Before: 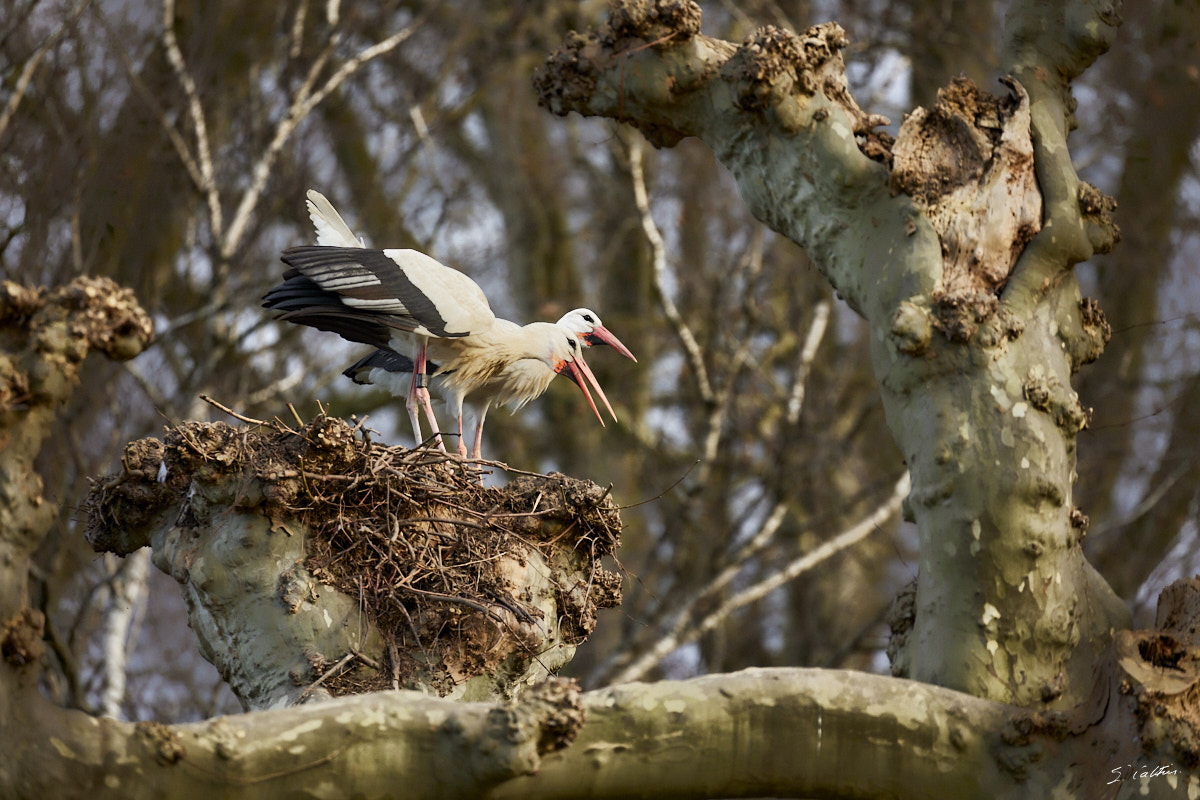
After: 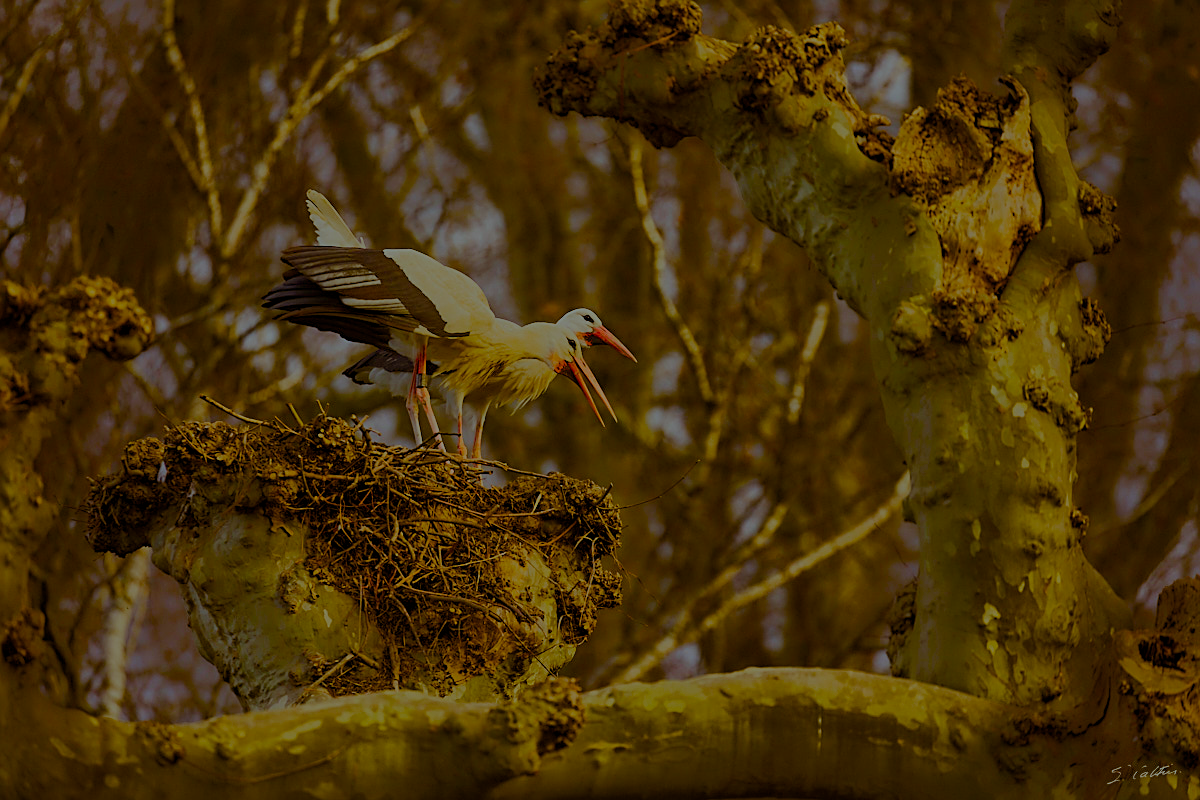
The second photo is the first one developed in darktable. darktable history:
sharpen: on, module defaults
color balance rgb: power › luminance 9.792%, power › chroma 2.814%, power › hue 59.74°, perceptual saturation grading › global saturation 99.275%, perceptual brilliance grading › global brilliance -47.701%
exposure: exposure 0.298 EV, compensate highlight preservation false
